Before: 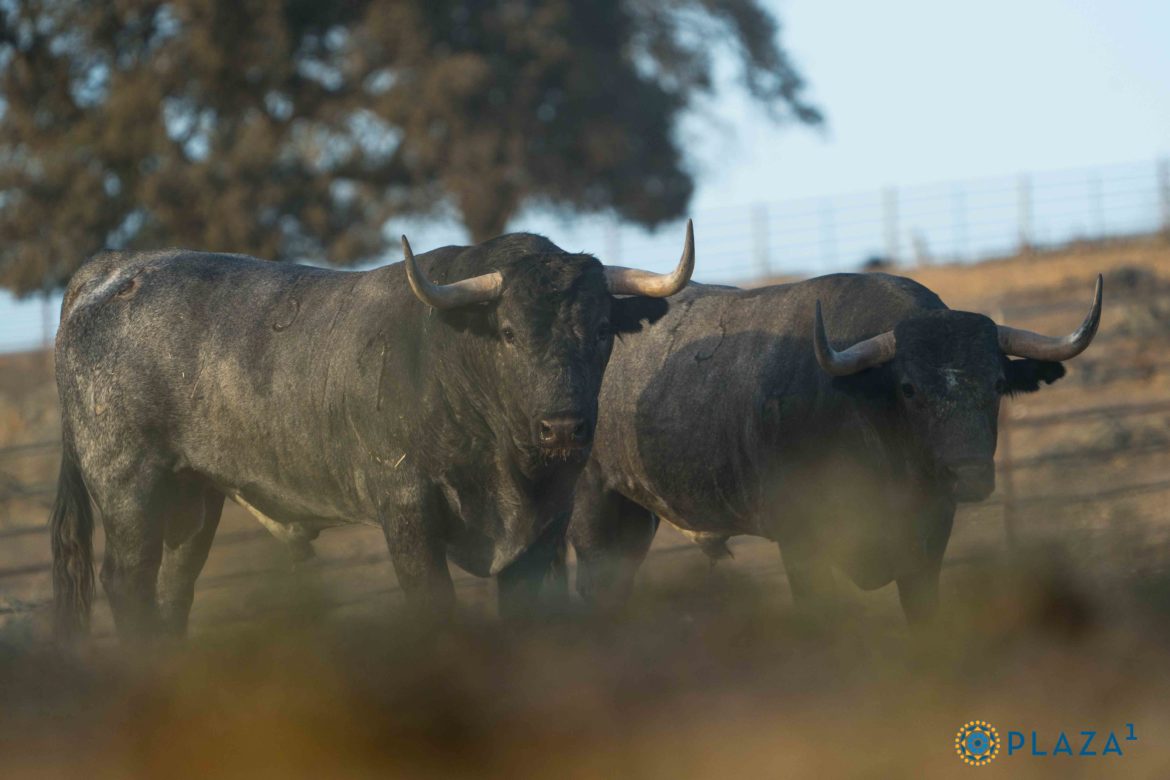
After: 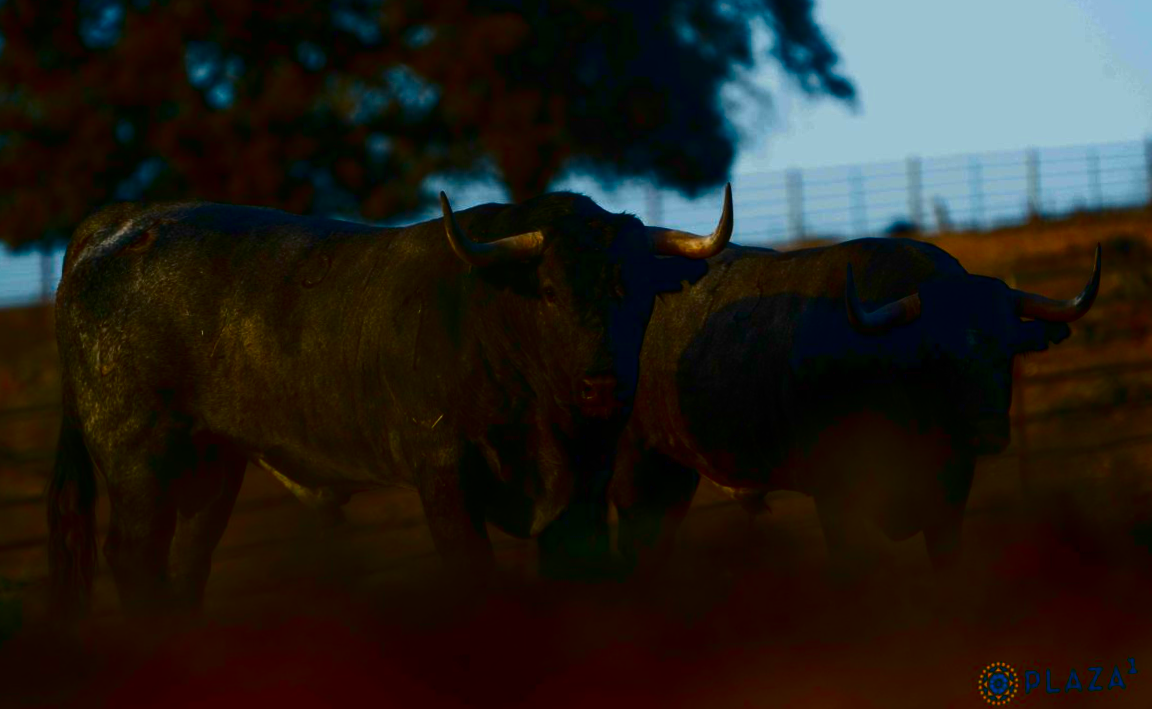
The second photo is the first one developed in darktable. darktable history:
rotate and perspective: rotation -0.013°, lens shift (vertical) -0.027, lens shift (horizontal) 0.178, crop left 0.016, crop right 0.989, crop top 0.082, crop bottom 0.918
contrast brightness saturation: brightness -1, saturation 1
